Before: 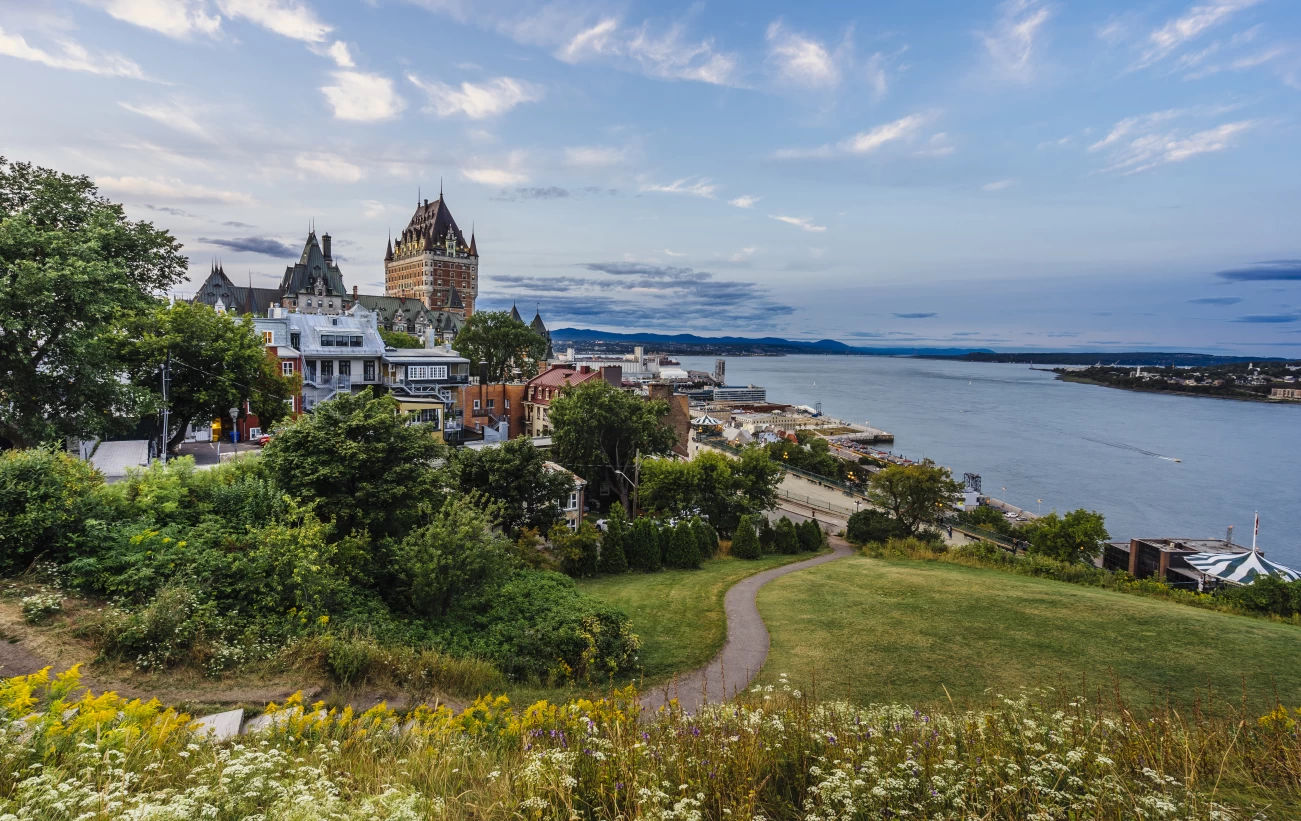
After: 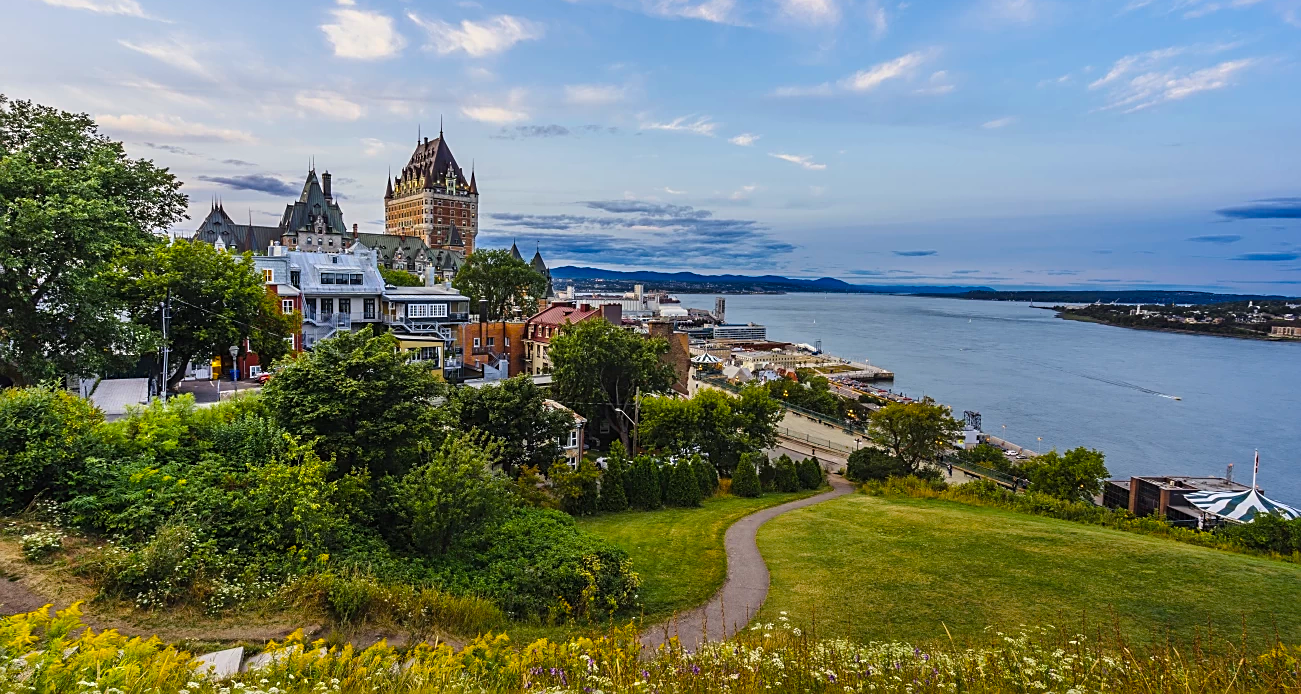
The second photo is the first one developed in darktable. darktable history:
crop: top 7.569%, bottom 7.872%
color balance rgb: perceptual saturation grading › global saturation 31.115%, global vibrance 20%
sharpen: on, module defaults
